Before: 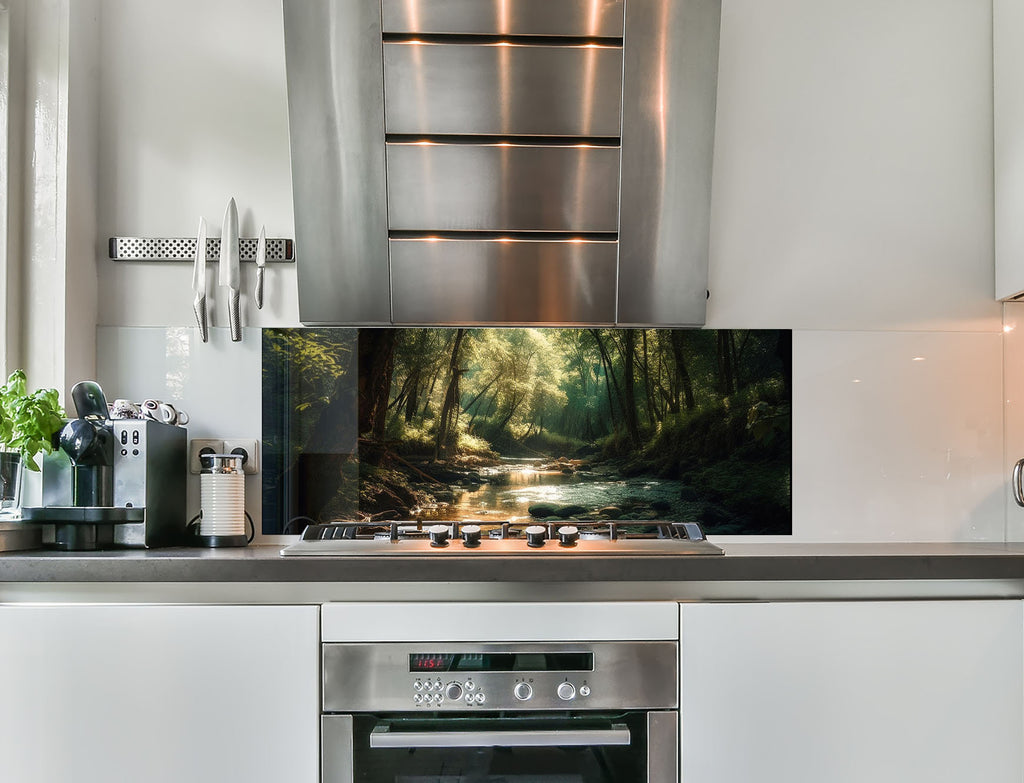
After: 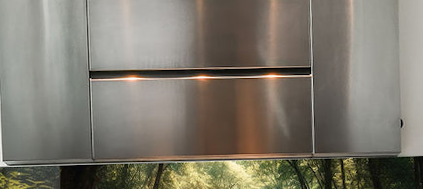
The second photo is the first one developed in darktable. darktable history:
rotate and perspective: rotation -1.68°, lens shift (vertical) -0.146, crop left 0.049, crop right 0.912, crop top 0.032, crop bottom 0.96
crop: left 28.64%, top 16.832%, right 26.637%, bottom 58.055%
